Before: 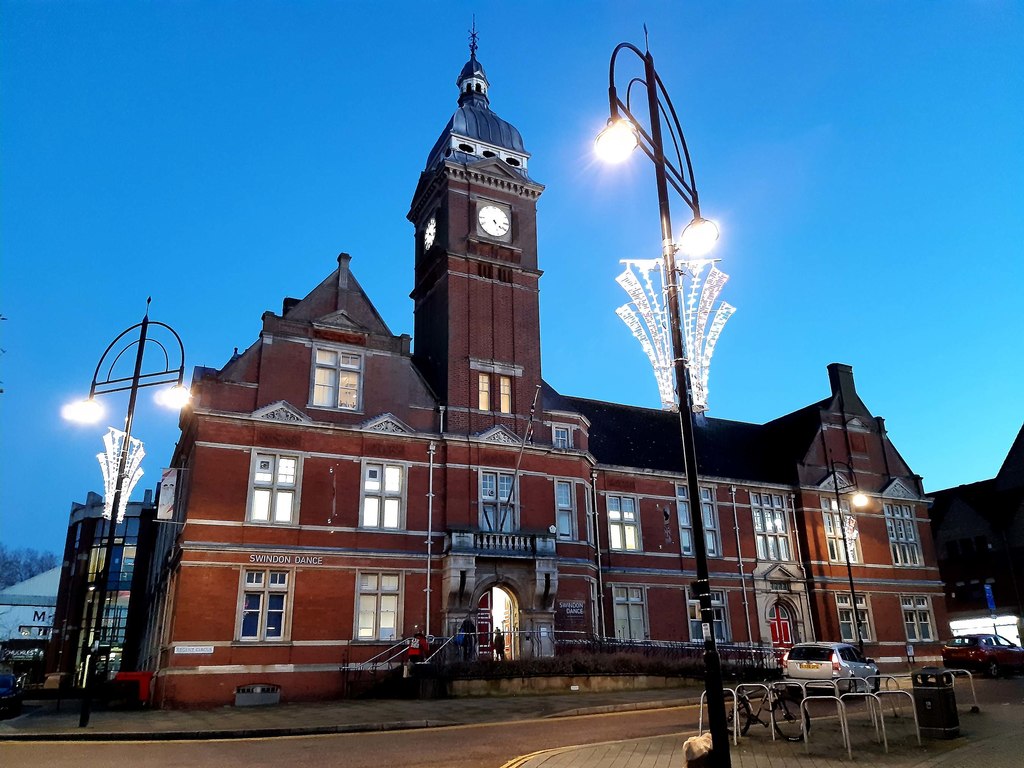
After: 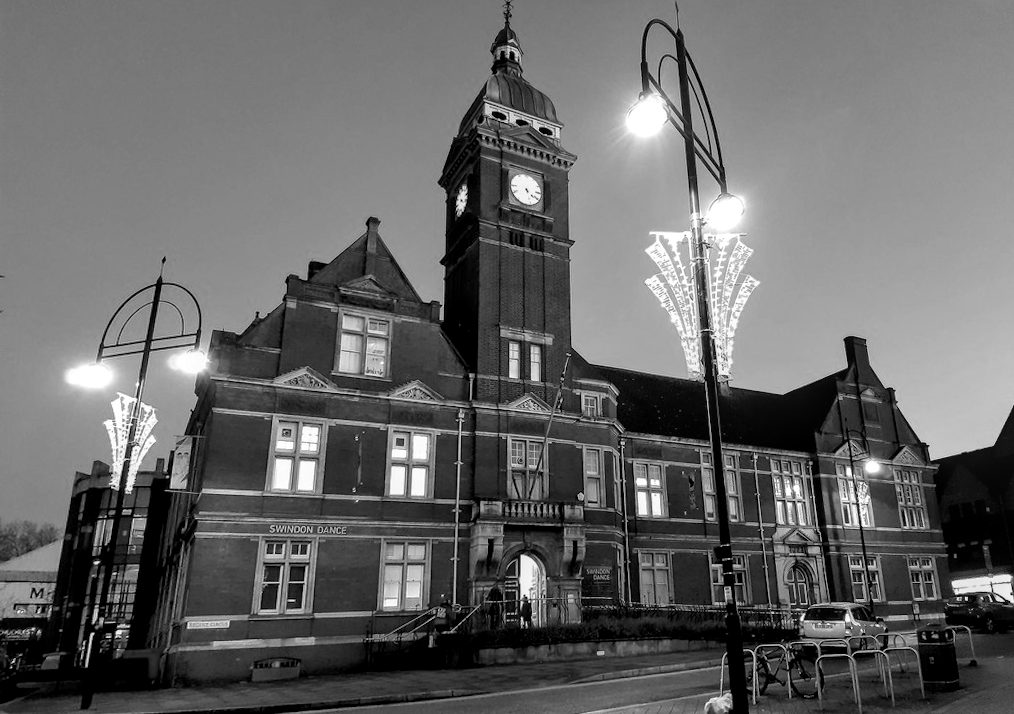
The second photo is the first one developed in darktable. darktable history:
rotate and perspective: rotation 0.679°, lens shift (horizontal) 0.136, crop left 0.009, crop right 0.991, crop top 0.078, crop bottom 0.95
local contrast: on, module defaults
monochrome: a -4.13, b 5.16, size 1
